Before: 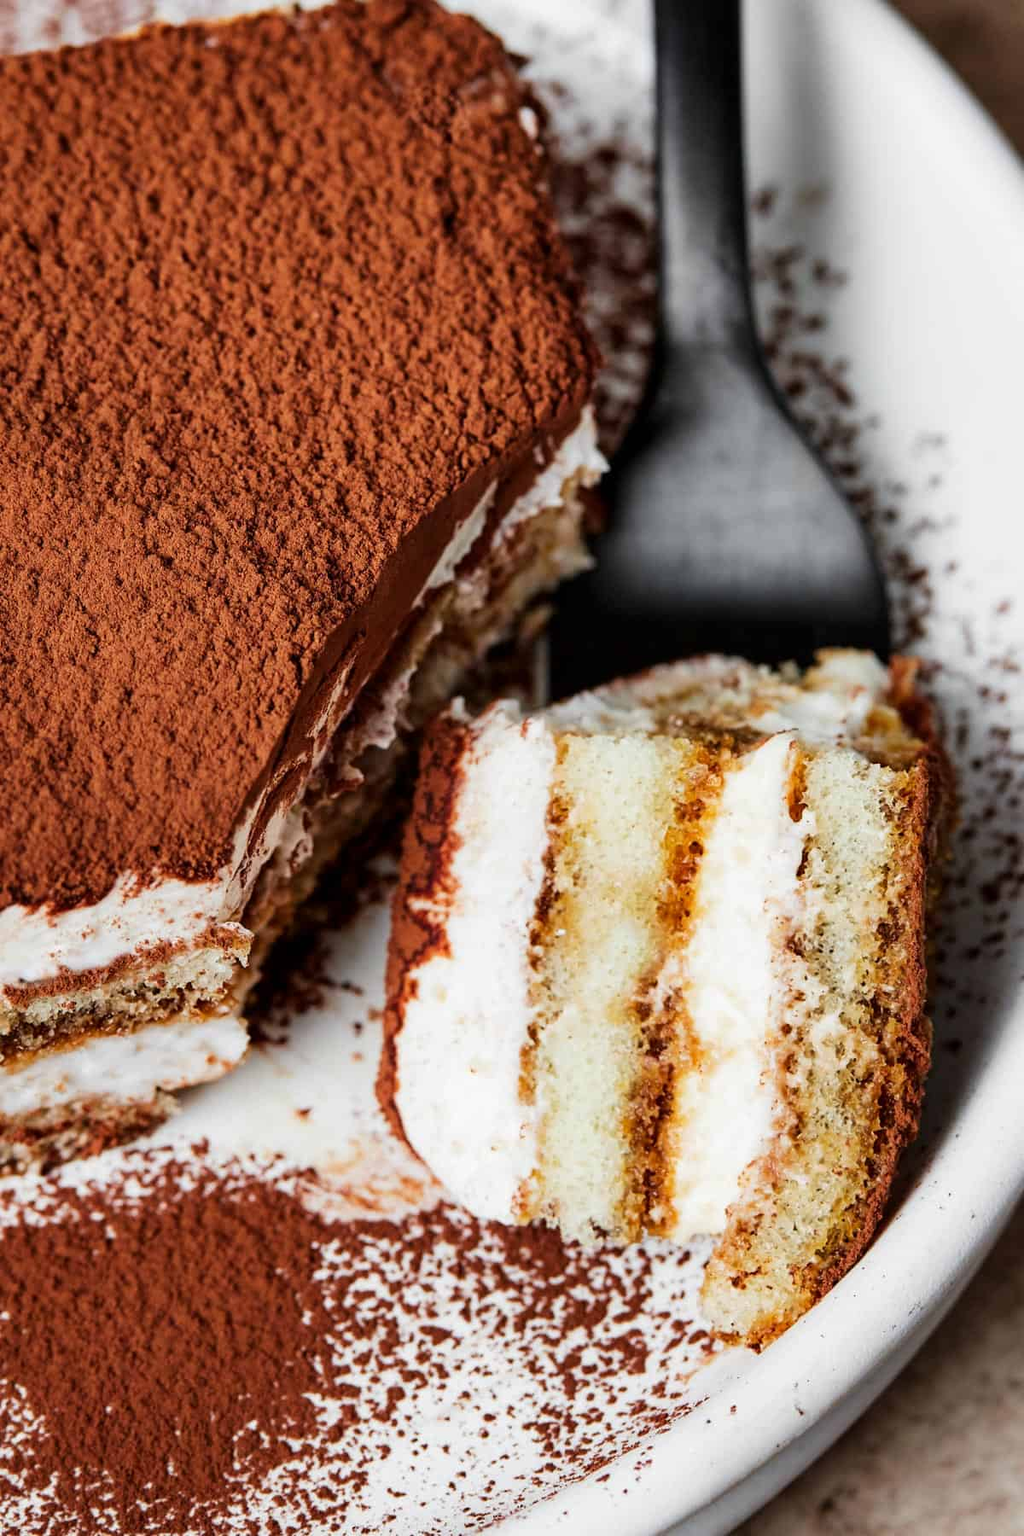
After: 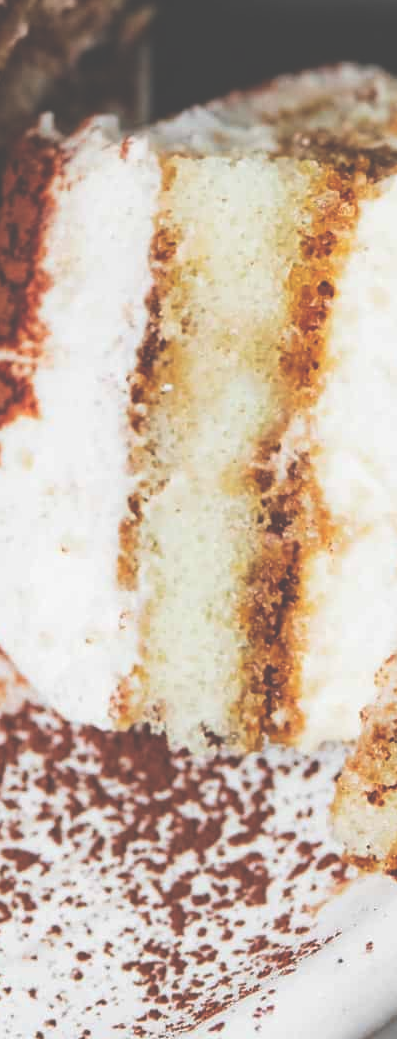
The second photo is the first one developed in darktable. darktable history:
exposure: black level correction -0.062, exposure -0.05 EV, compensate highlight preservation false
crop: left 40.878%, top 39.176%, right 25.993%, bottom 3.081%
